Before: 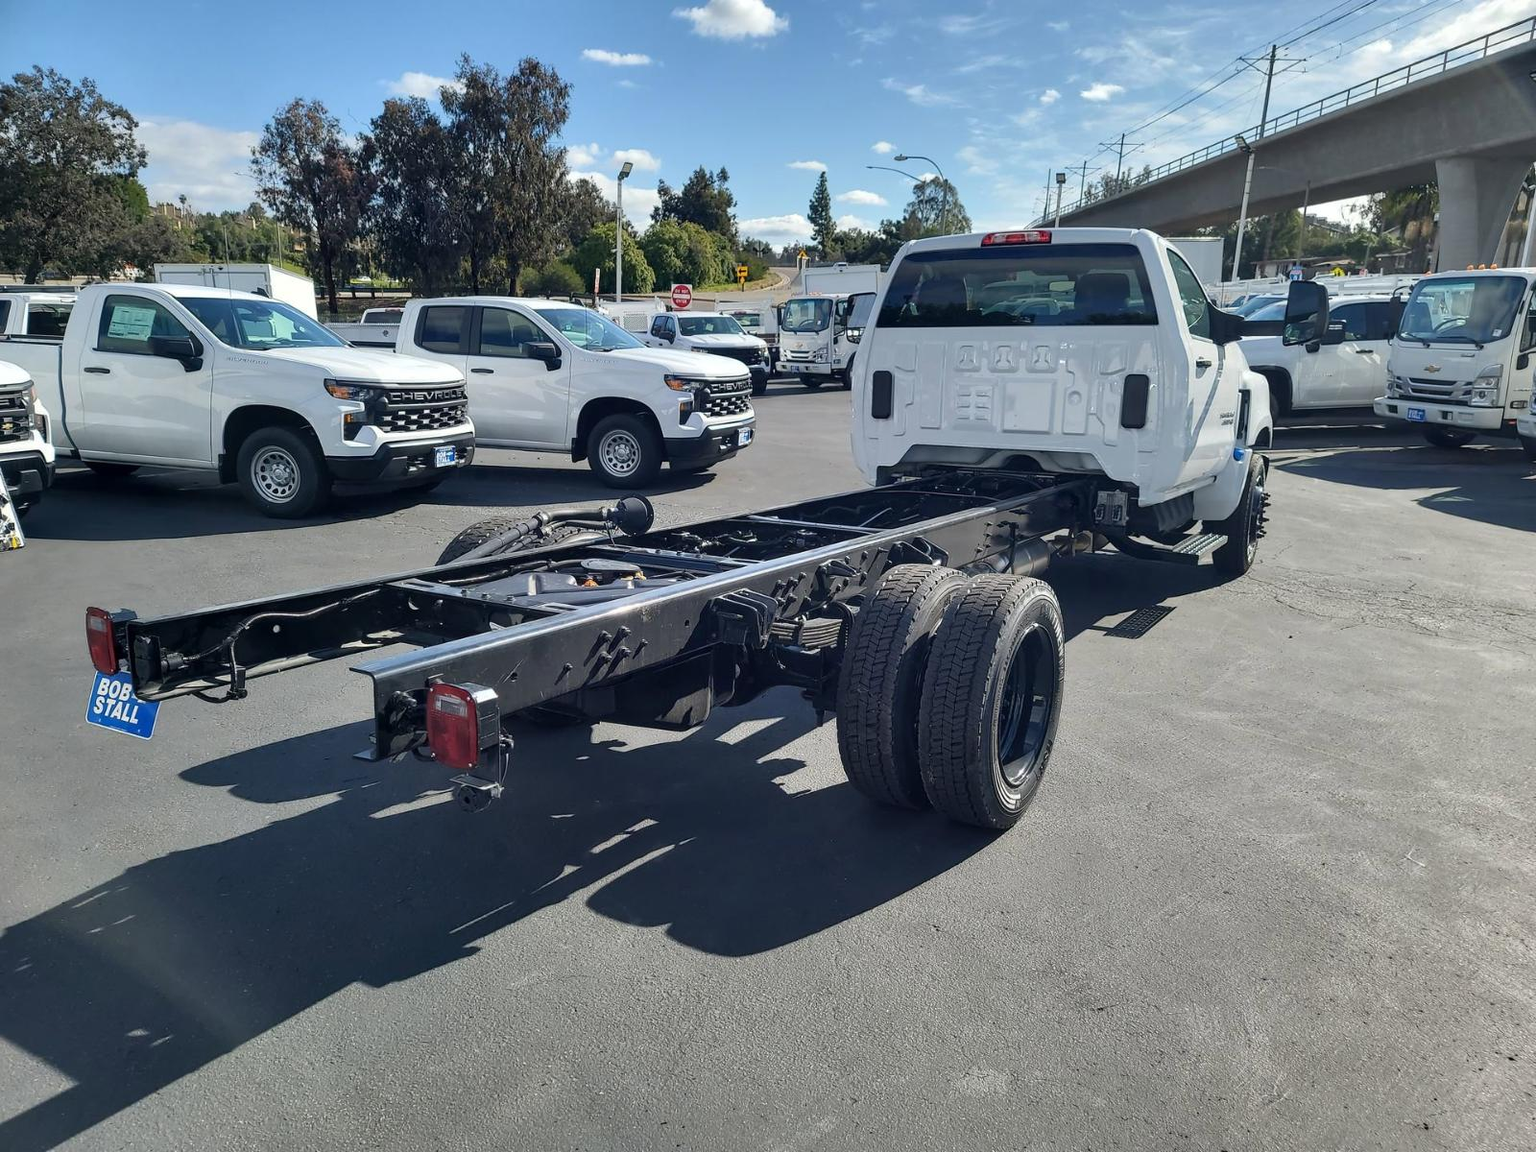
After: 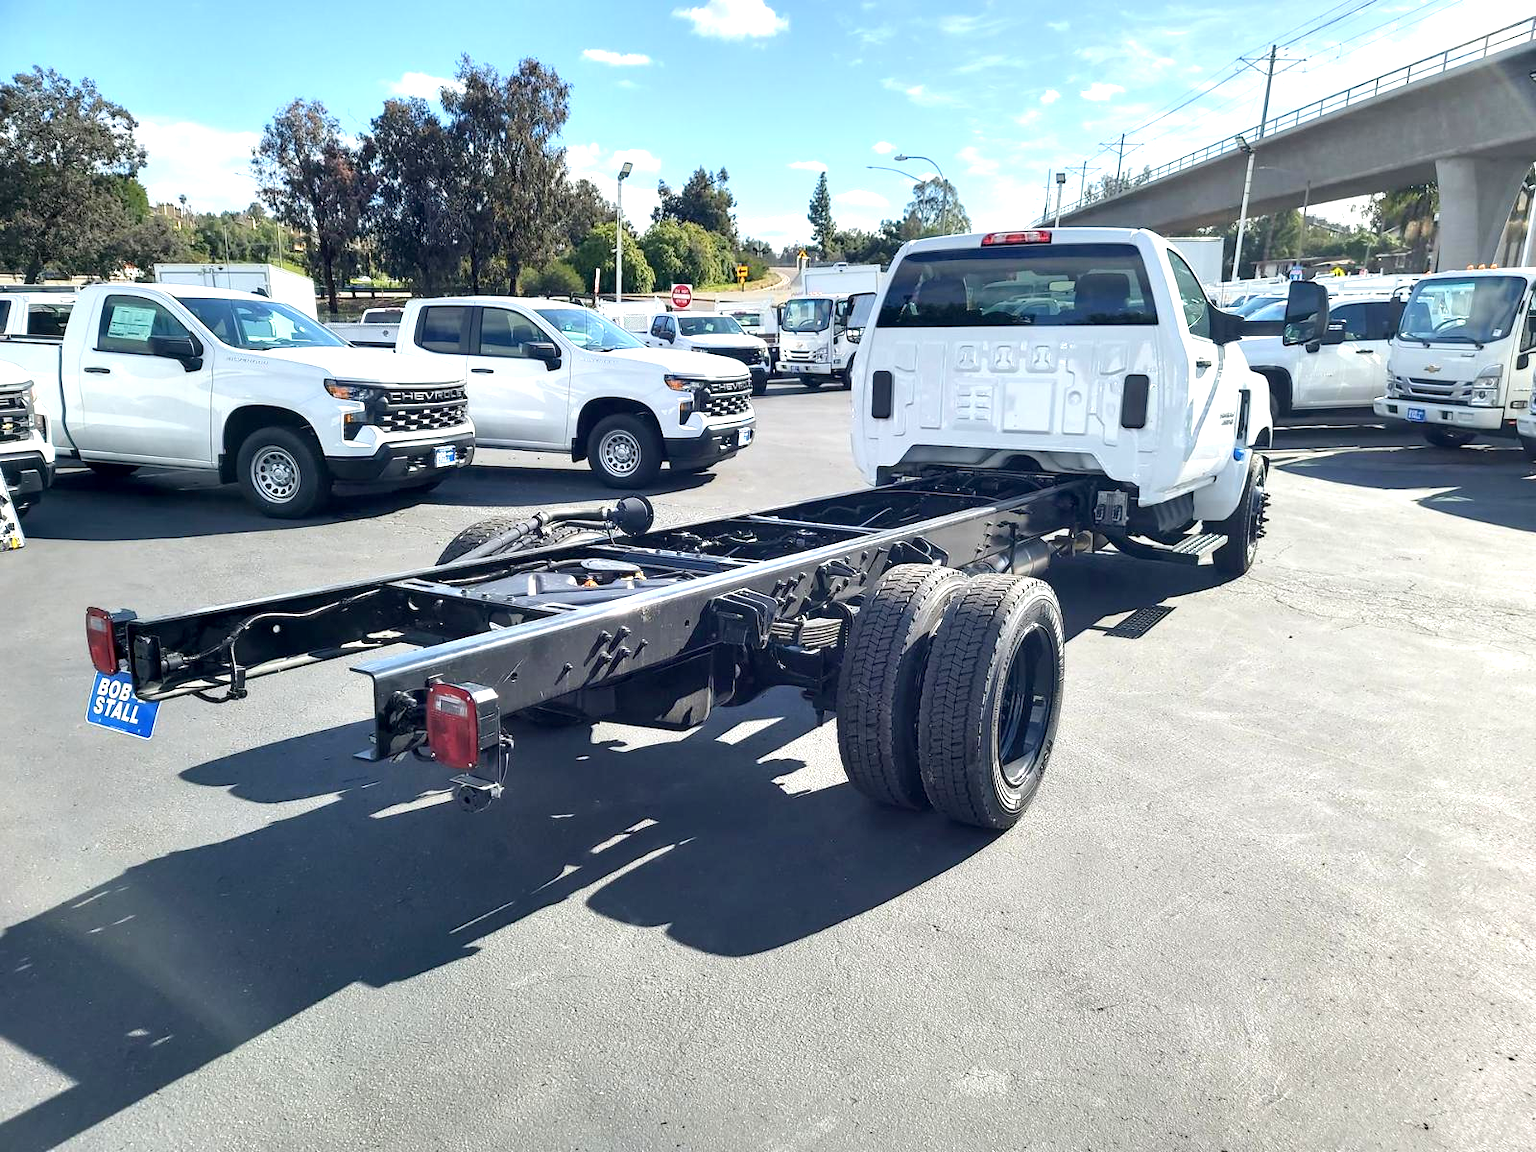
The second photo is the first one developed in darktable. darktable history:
shadows and highlights: radius 93.07, shadows -14.46, white point adjustment 0.23, highlights 31.48, compress 48.23%, highlights color adjustment 52.79%, soften with gaussian
exposure: black level correction 0.001, exposure 1 EV, compensate highlight preservation false
